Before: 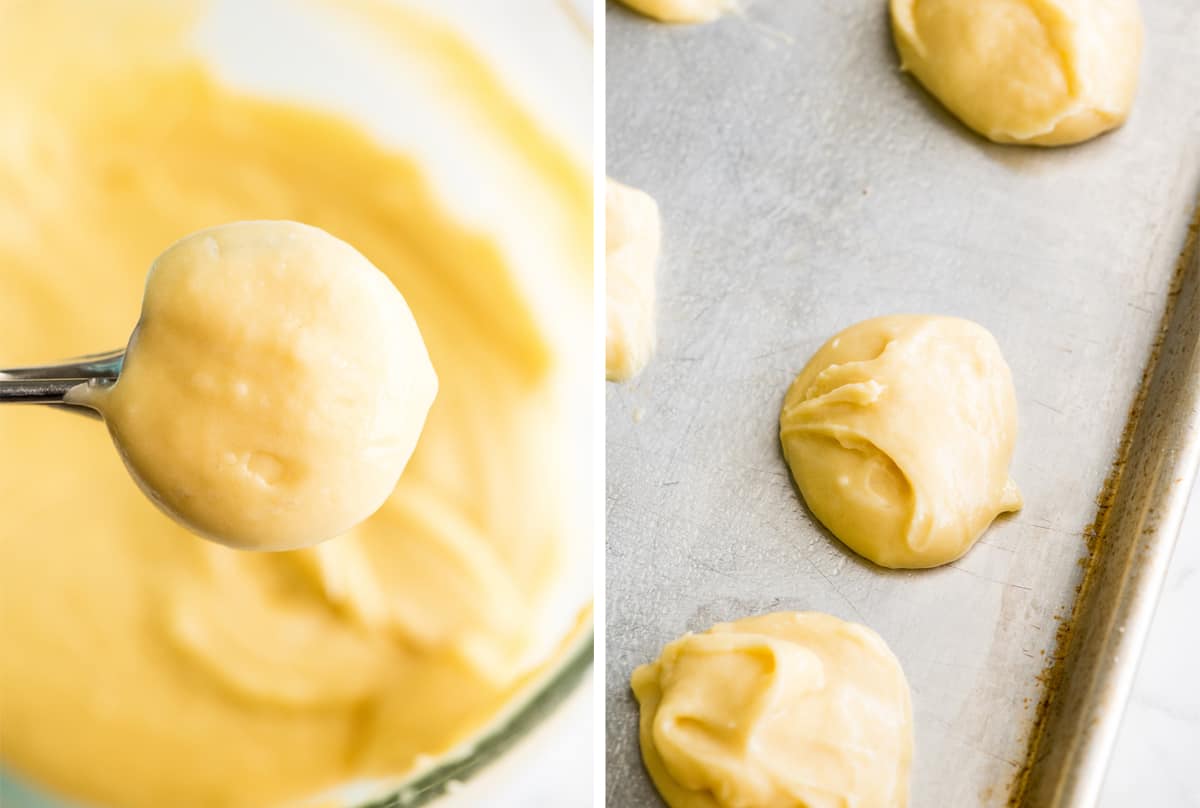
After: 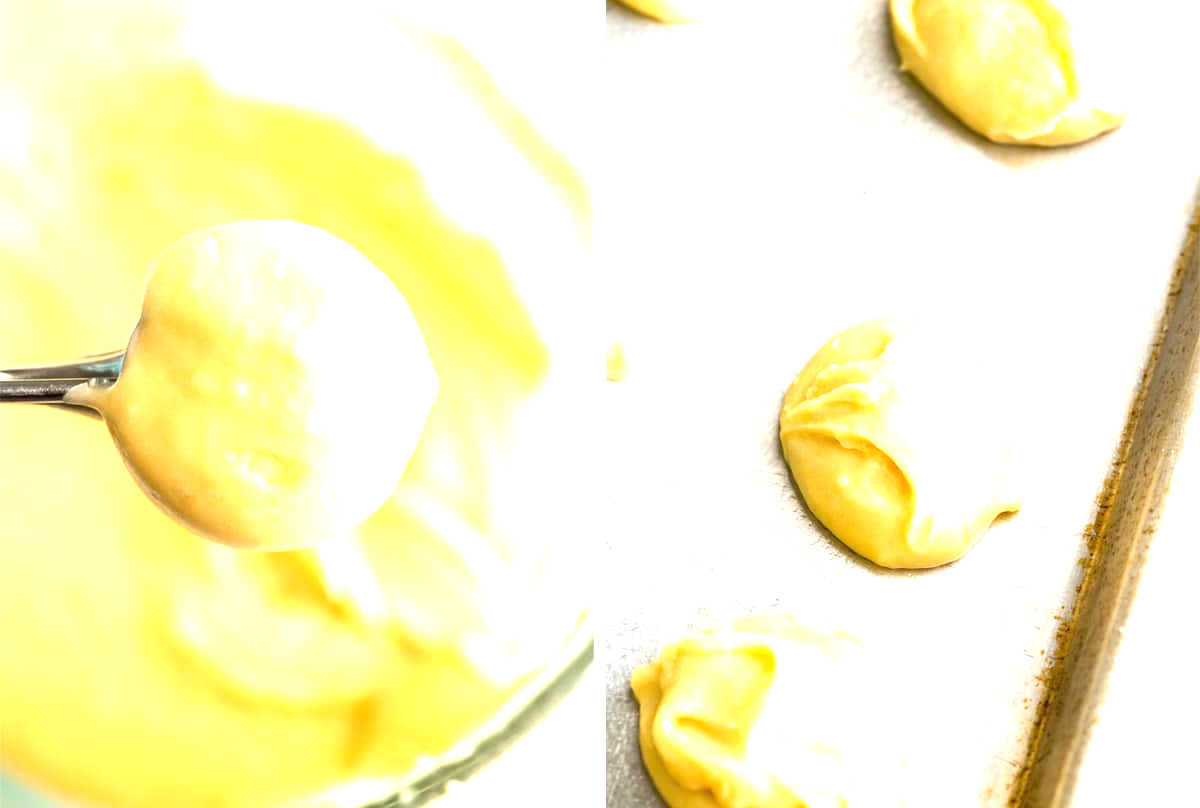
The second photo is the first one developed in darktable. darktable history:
exposure: black level correction 0, exposure 1.098 EV, compensate exposure bias true, compensate highlight preservation false
